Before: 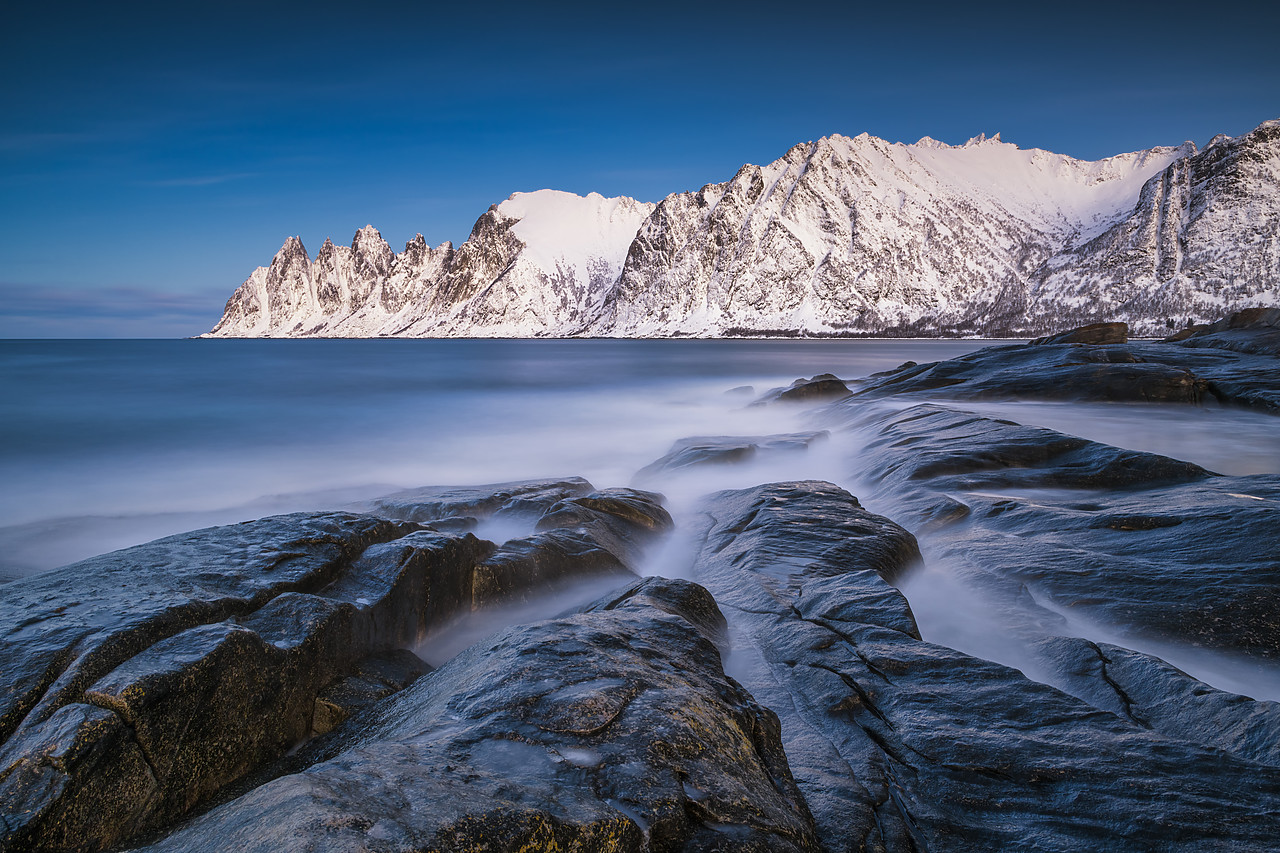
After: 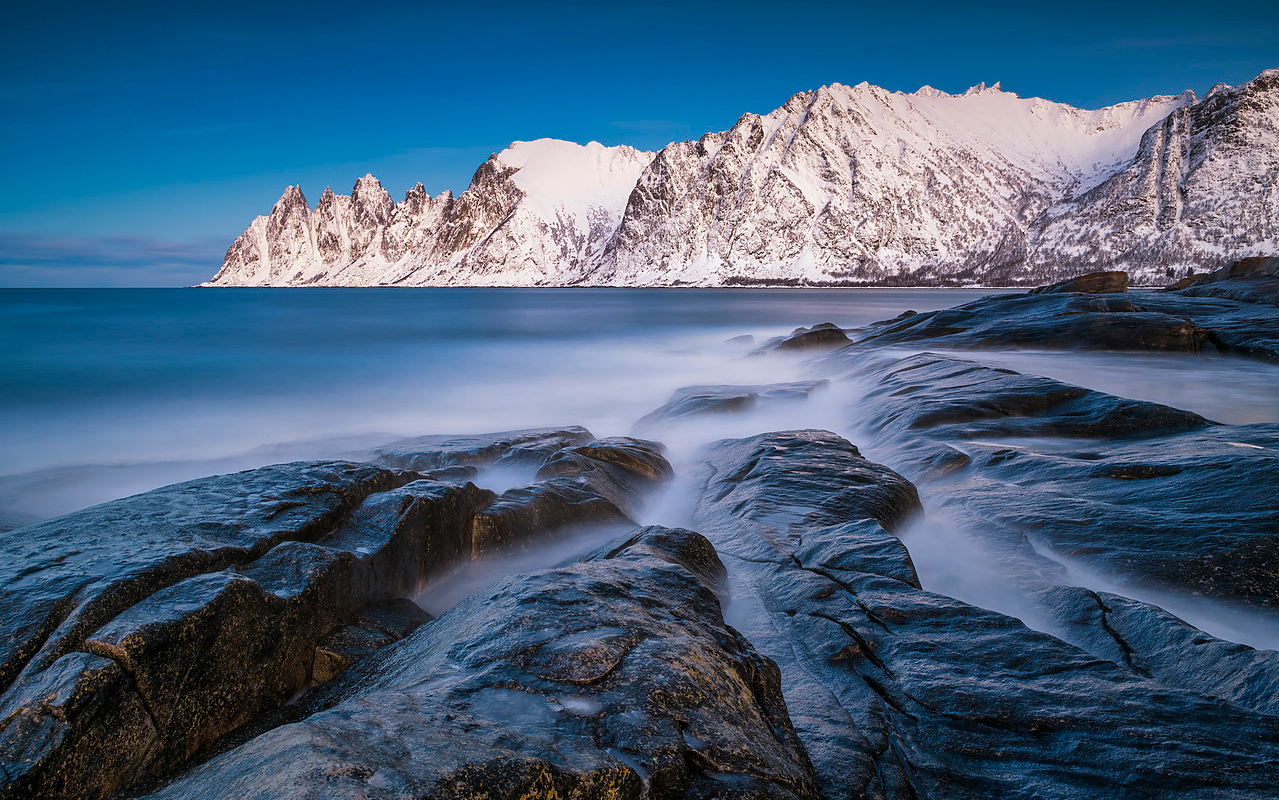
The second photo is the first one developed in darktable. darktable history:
crop and rotate: top 6.1%
